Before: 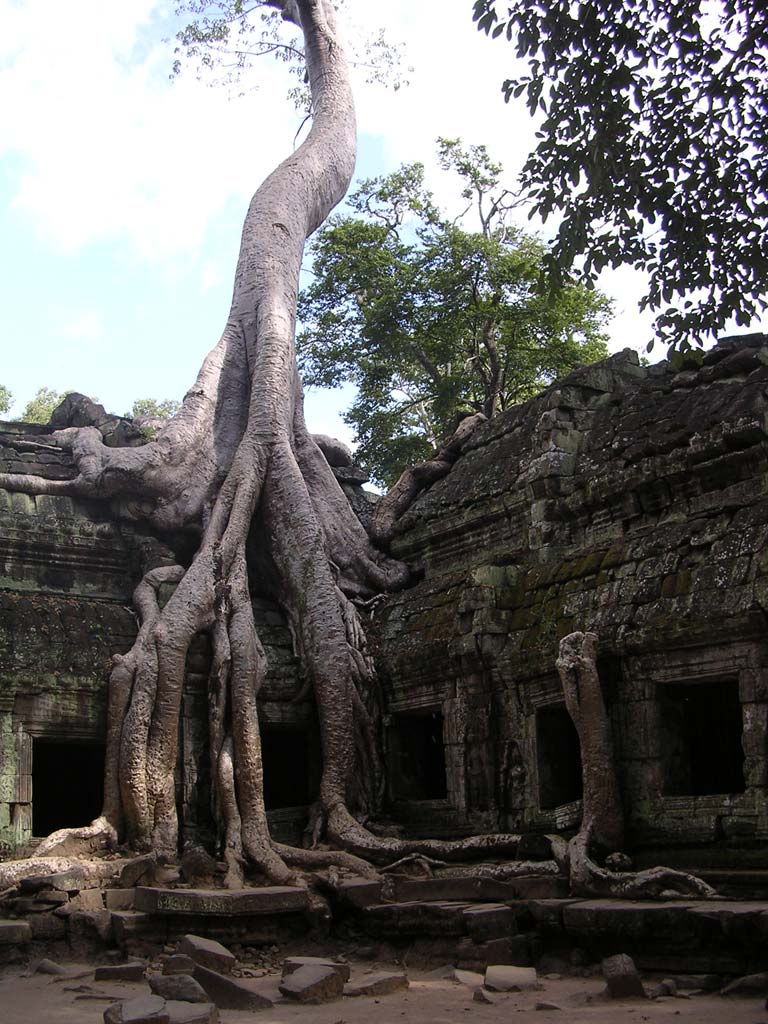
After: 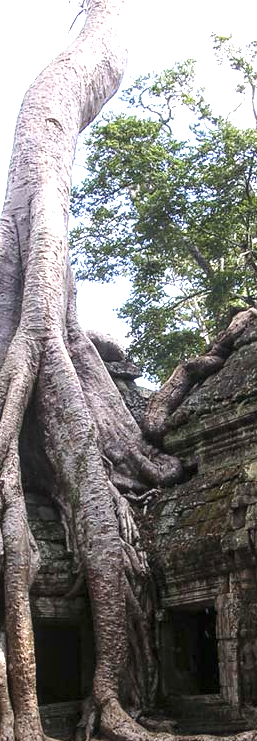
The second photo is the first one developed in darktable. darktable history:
exposure: black level correction -0.002, exposure 1.113 EV, compensate highlight preservation false
crop and rotate: left 29.634%, top 10.27%, right 36.832%, bottom 17.358%
local contrast: detail 130%
